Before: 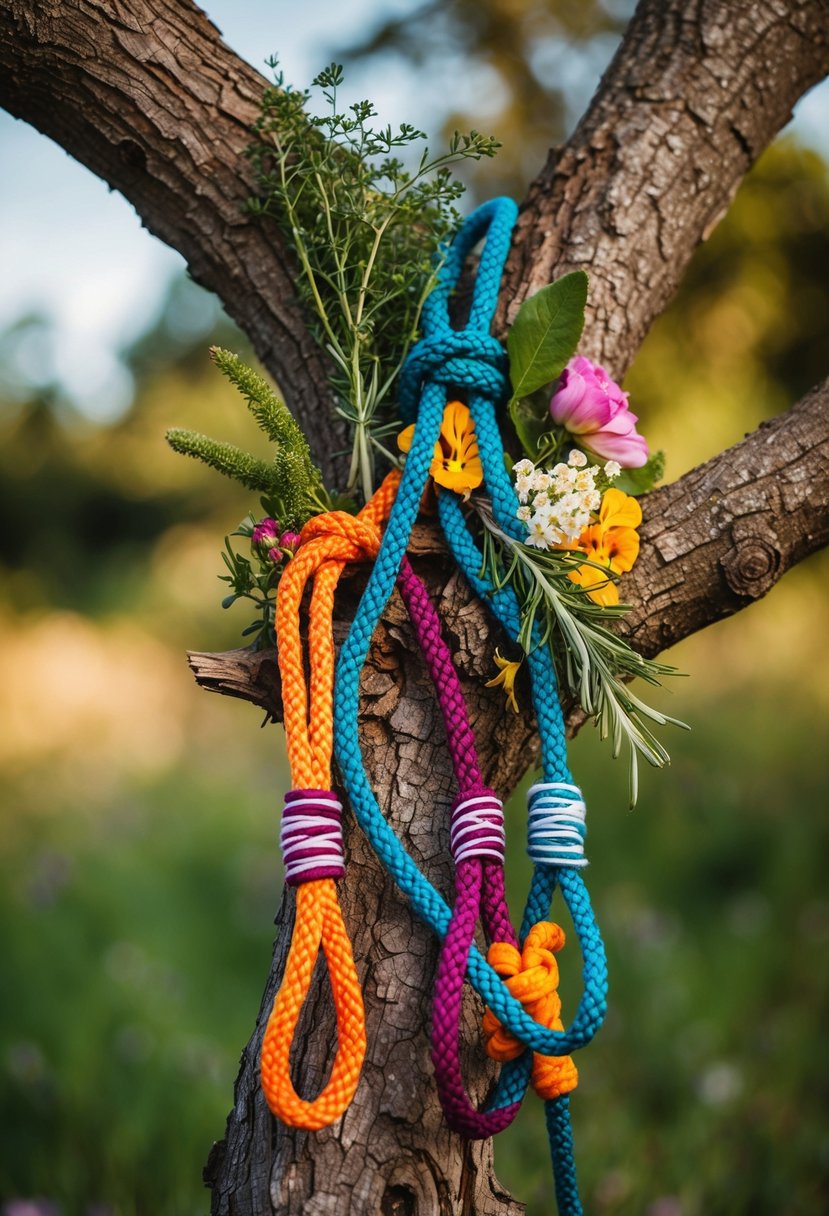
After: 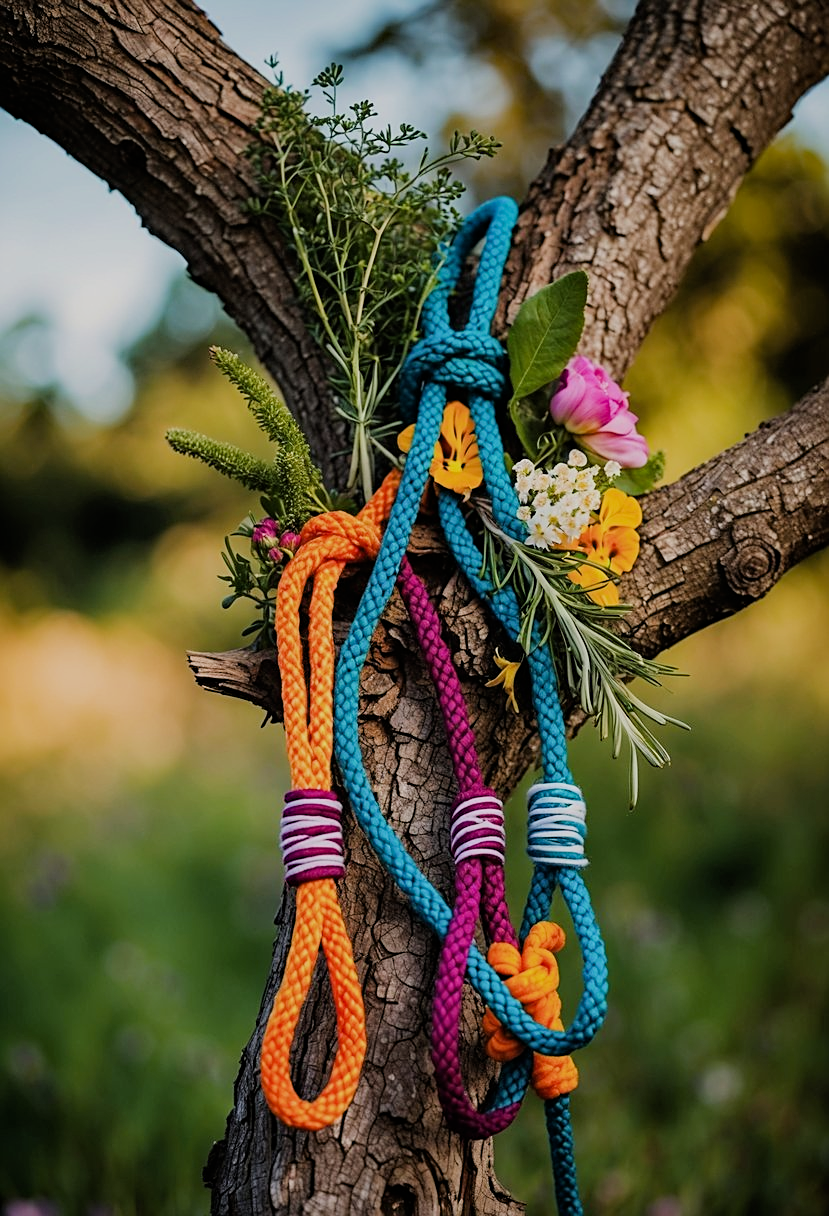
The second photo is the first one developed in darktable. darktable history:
sharpen: on, module defaults
filmic rgb: black relative exposure -7.65 EV, white relative exposure 4.56 EV, hardness 3.61
haze removal: compatibility mode true, adaptive false
